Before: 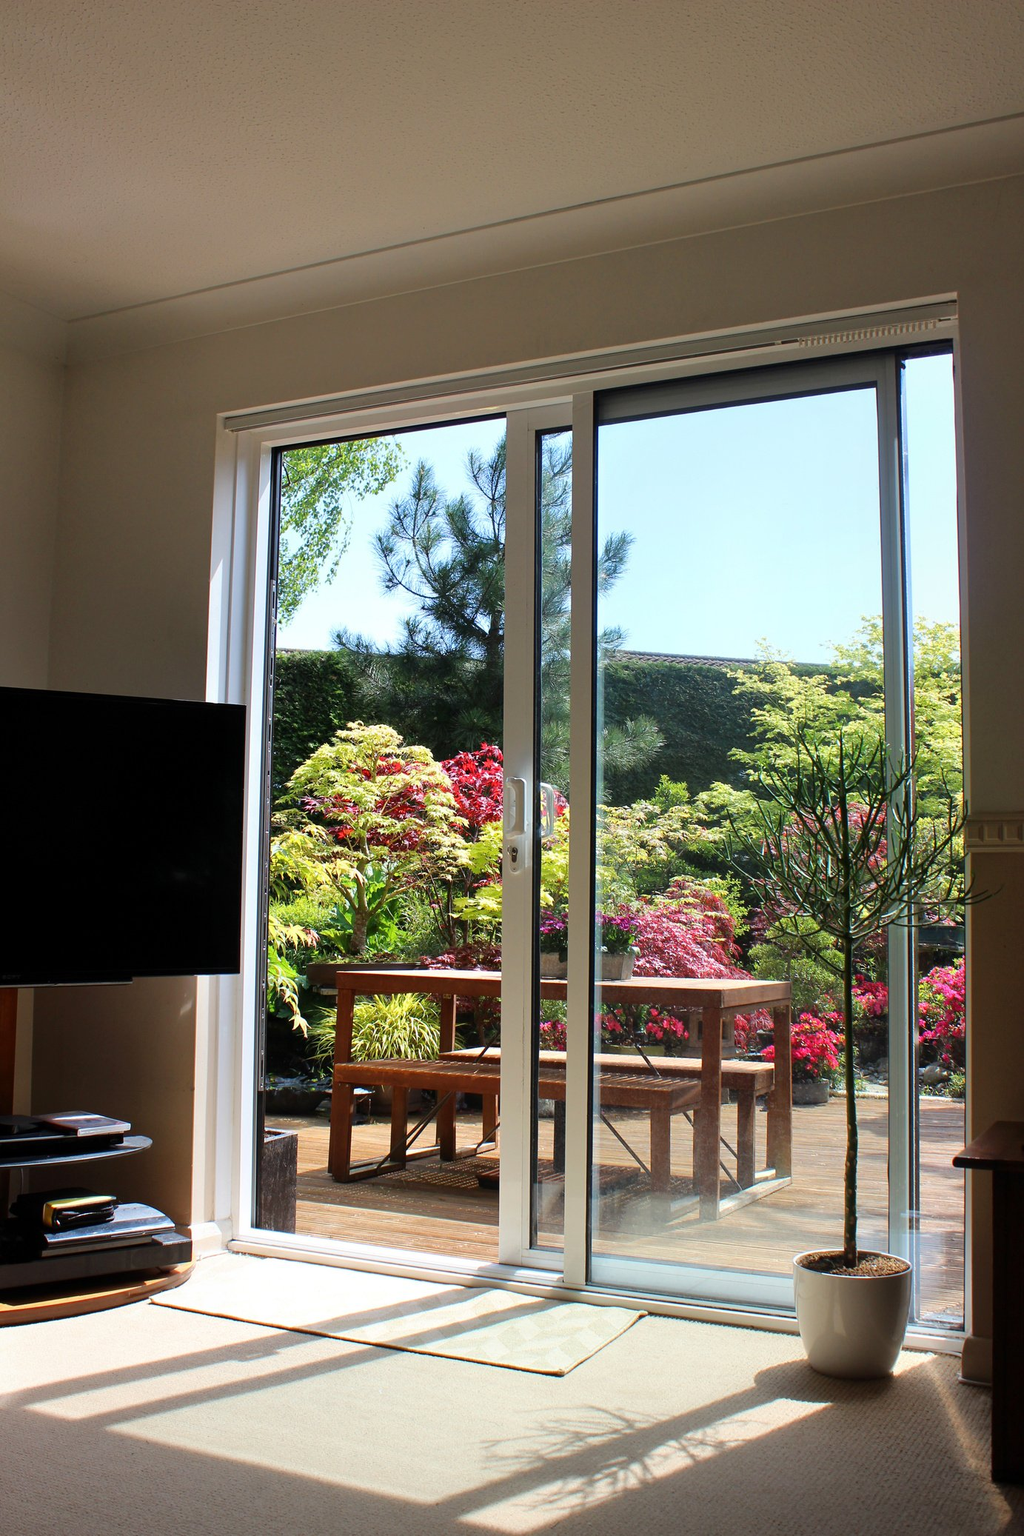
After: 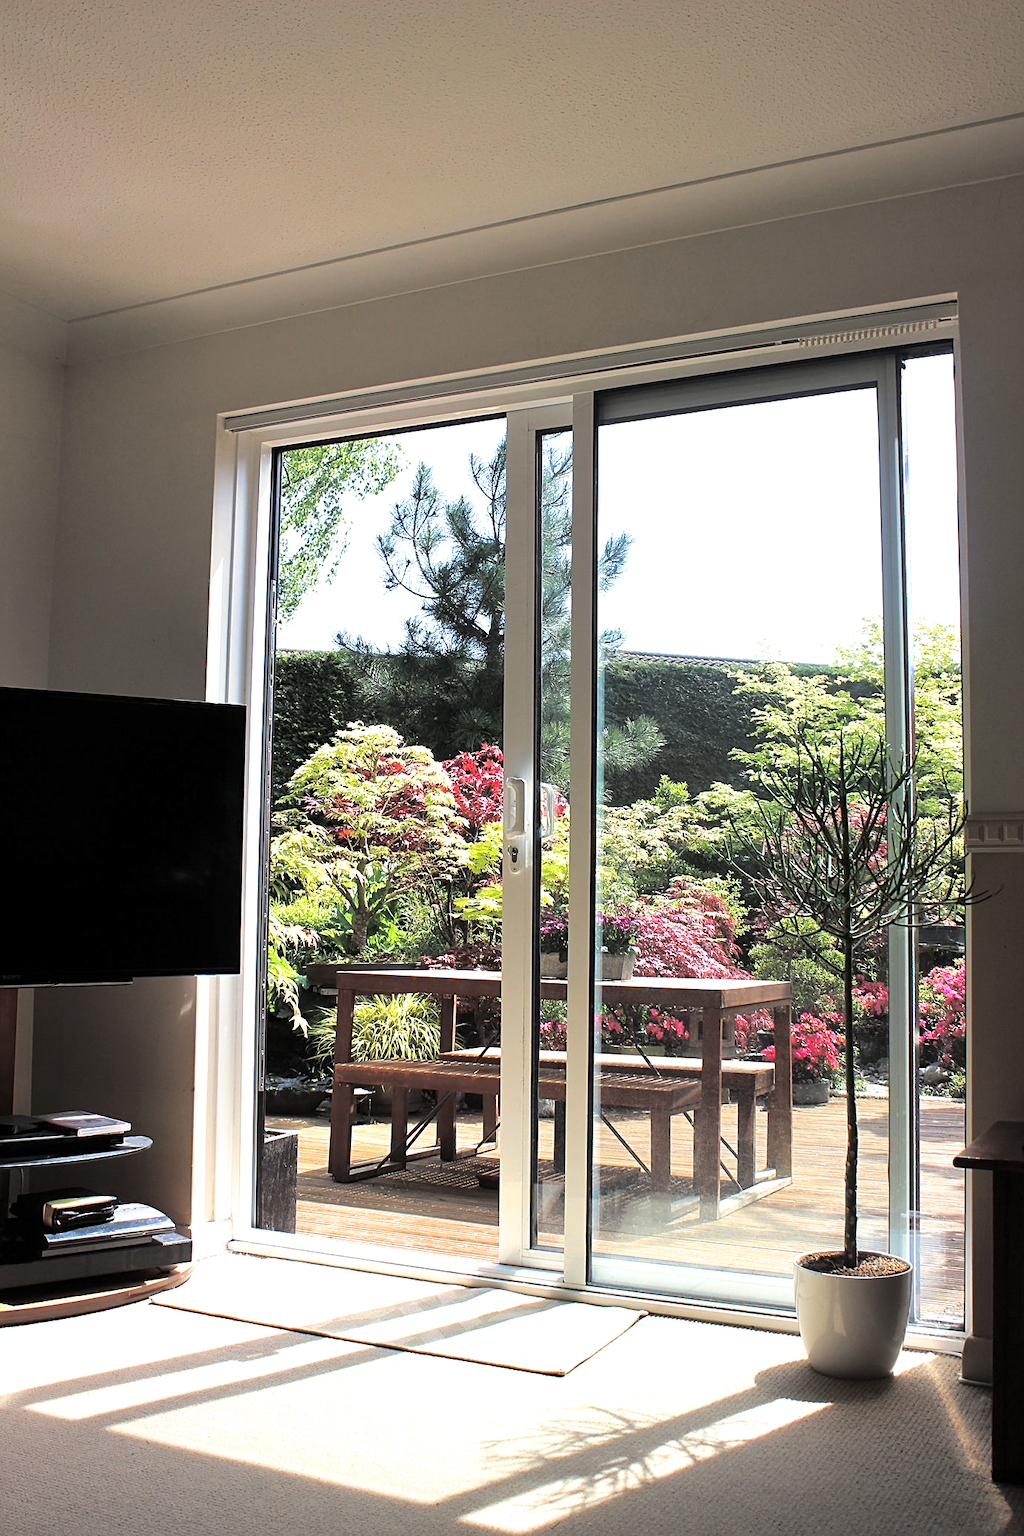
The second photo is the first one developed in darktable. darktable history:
split-toning: shadows › hue 43.2°, shadows › saturation 0, highlights › hue 50.4°, highlights › saturation 1
exposure: exposure 0.6 EV, compensate highlight preservation false
sharpen: on, module defaults
